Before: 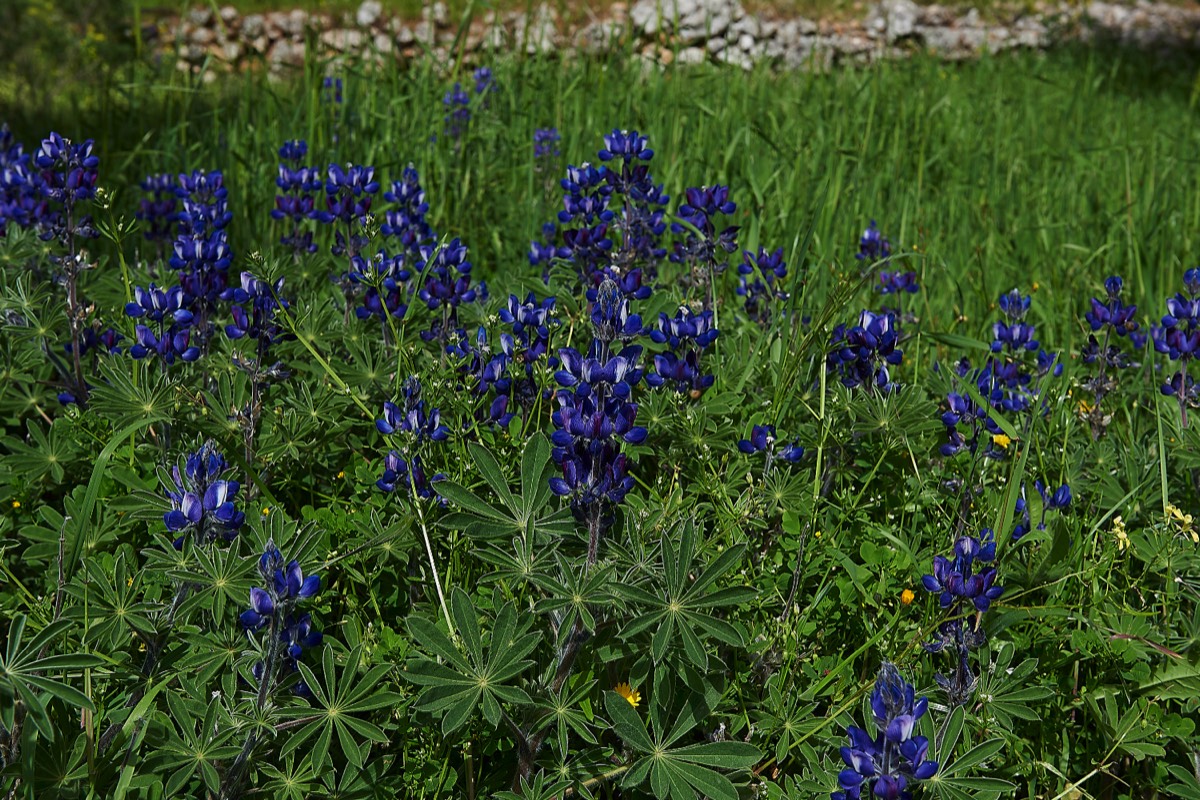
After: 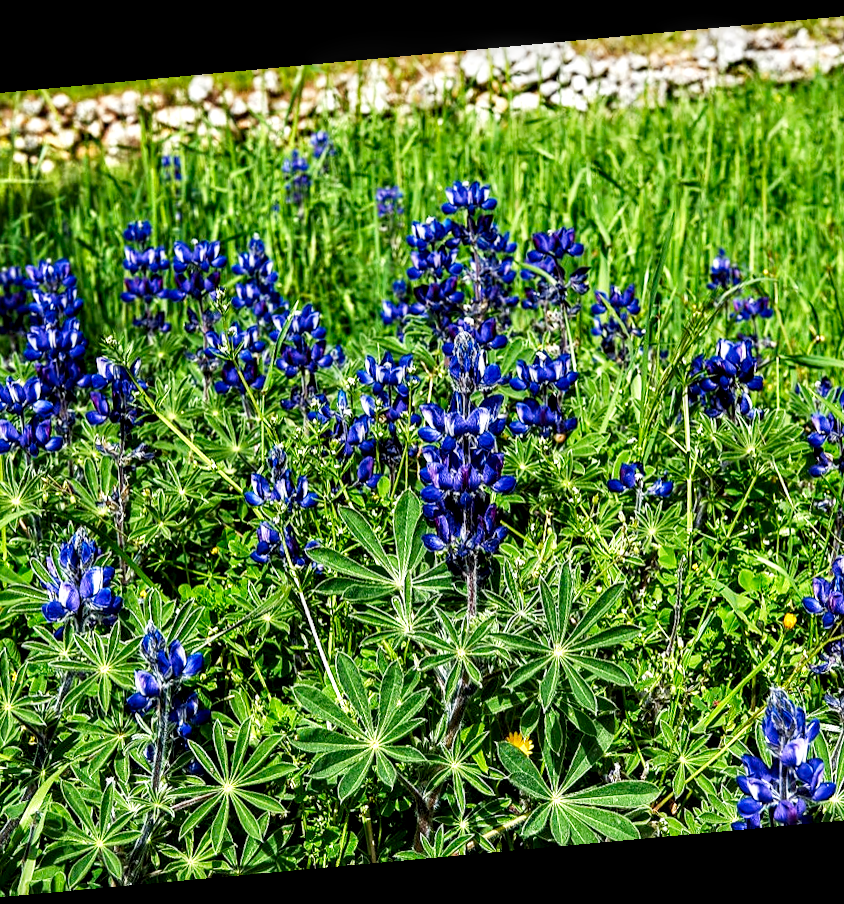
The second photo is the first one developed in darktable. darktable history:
rotate and perspective: rotation -5.2°, automatic cropping off
local contrast: highlights 60%, shadows 60%, detail 160%
base curve: curves: ch0 [(0, 0) (0.007, 0.004) (0.027, 0.03) (0.046, 0.07) (0.207, 0.54) (0.442, 0.872) (0.673, 0.972) (1, 1)], preserve colors none
crop and rotate: left 13.409%, right 19.924%
